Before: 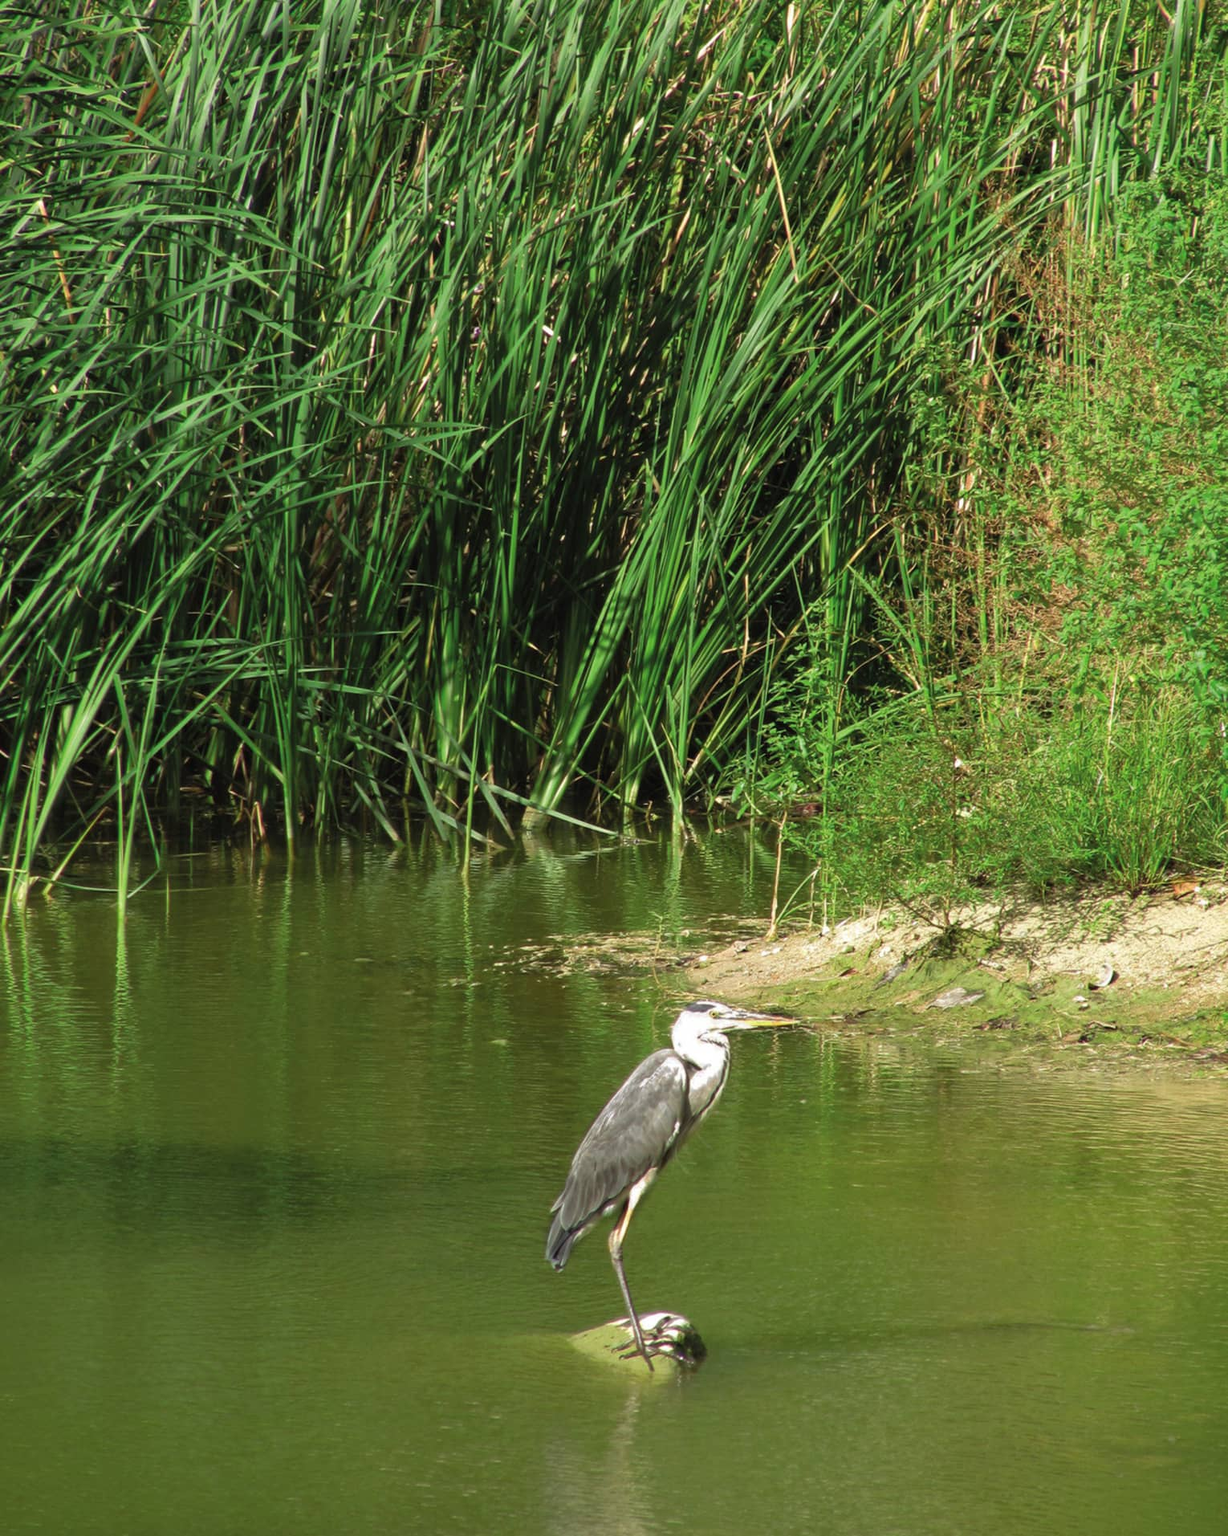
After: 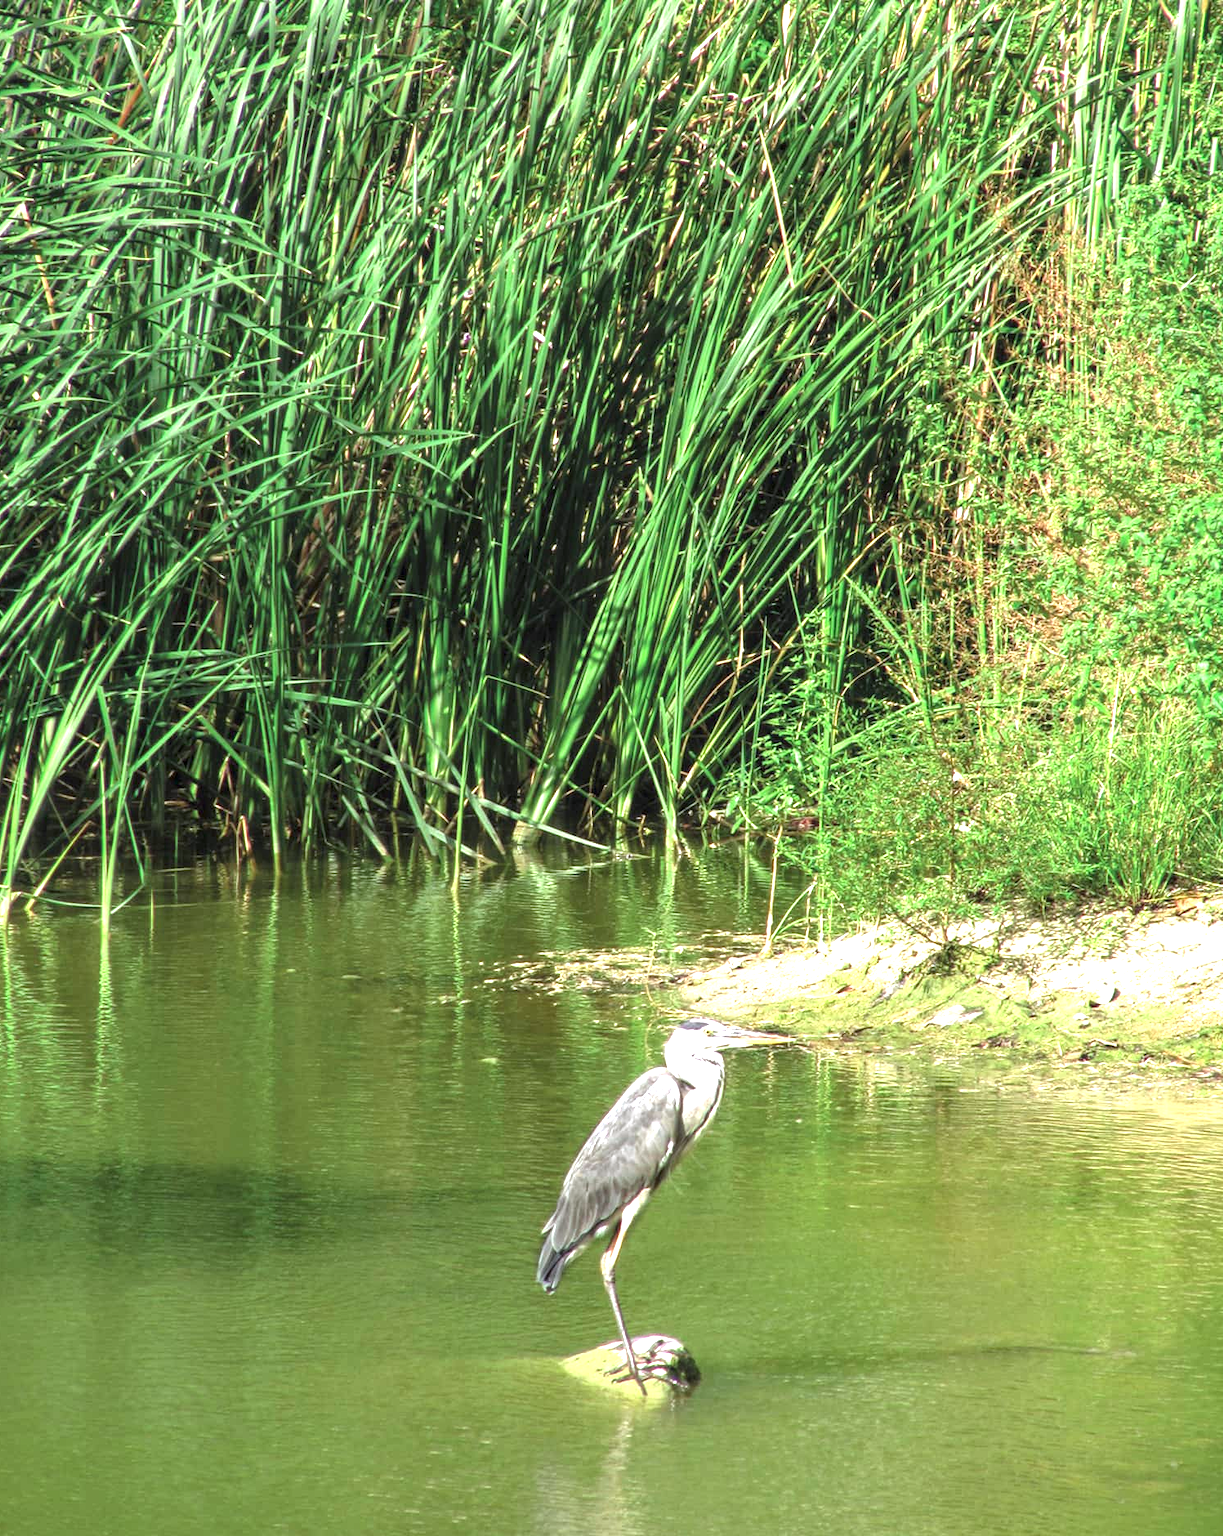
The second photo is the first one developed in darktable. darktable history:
exposure: exposure 1.165 EV, compensate exposure bias true, compensate highlight preservation false
color correction: highlights b* -0.053
local contrast: detail 130%
crop and rotate: left 1.525%, right 0.628%, bottom 1.713%
color calibration: illuminant as shot in camera, x 0.358, y 0.373, temperature 4628.91 K
